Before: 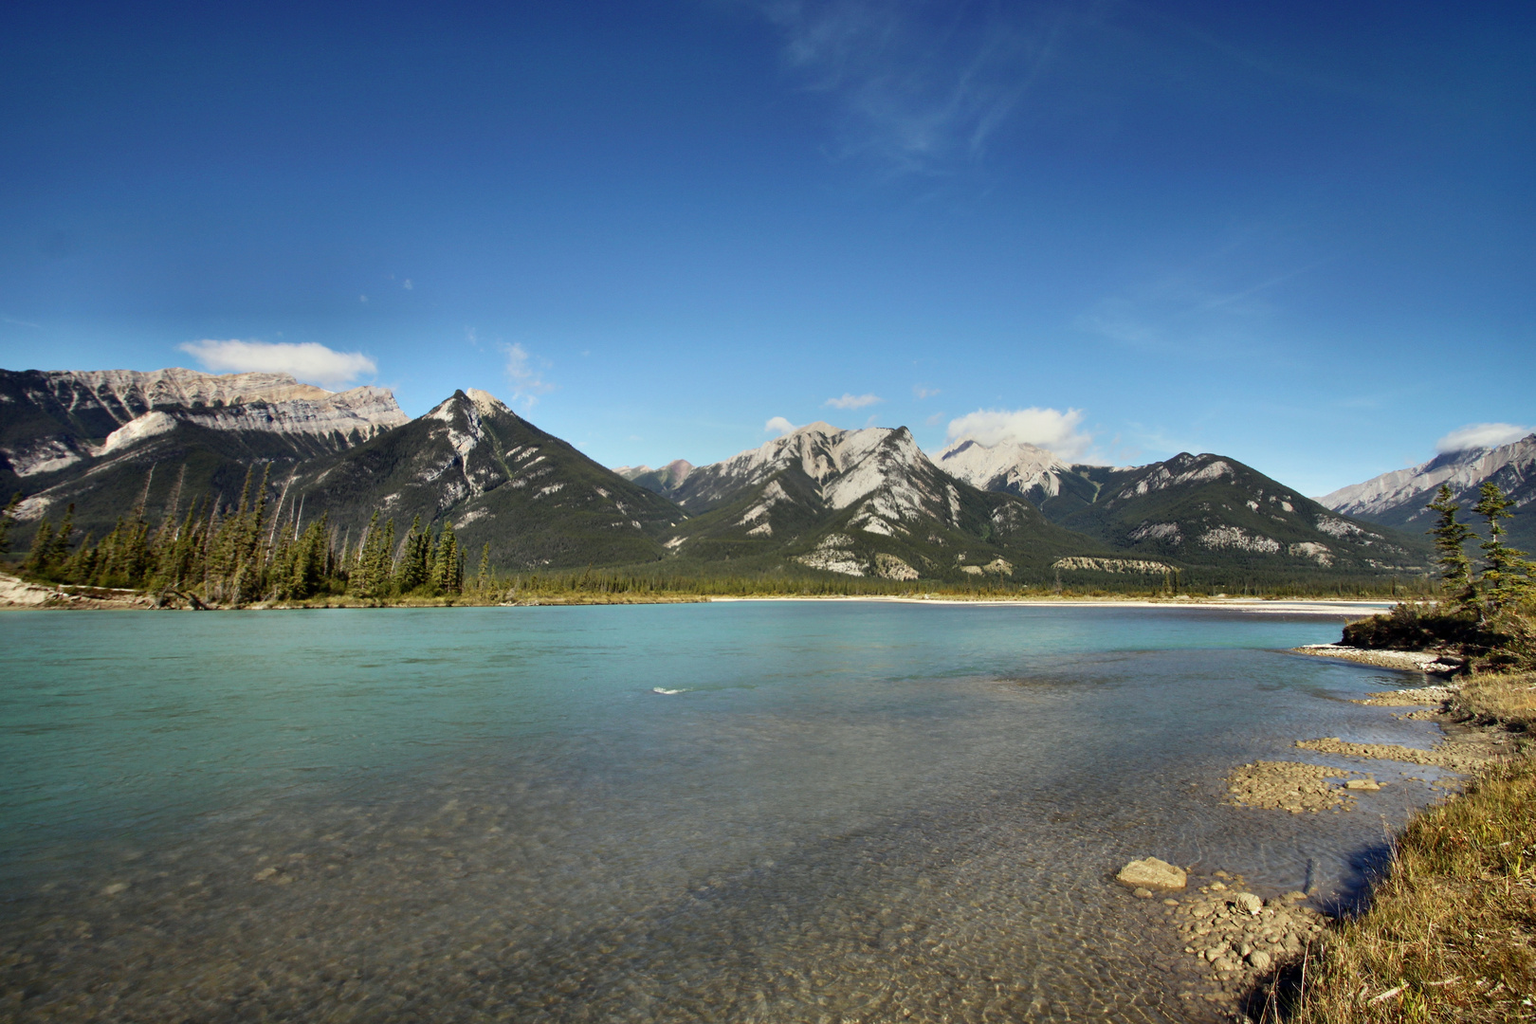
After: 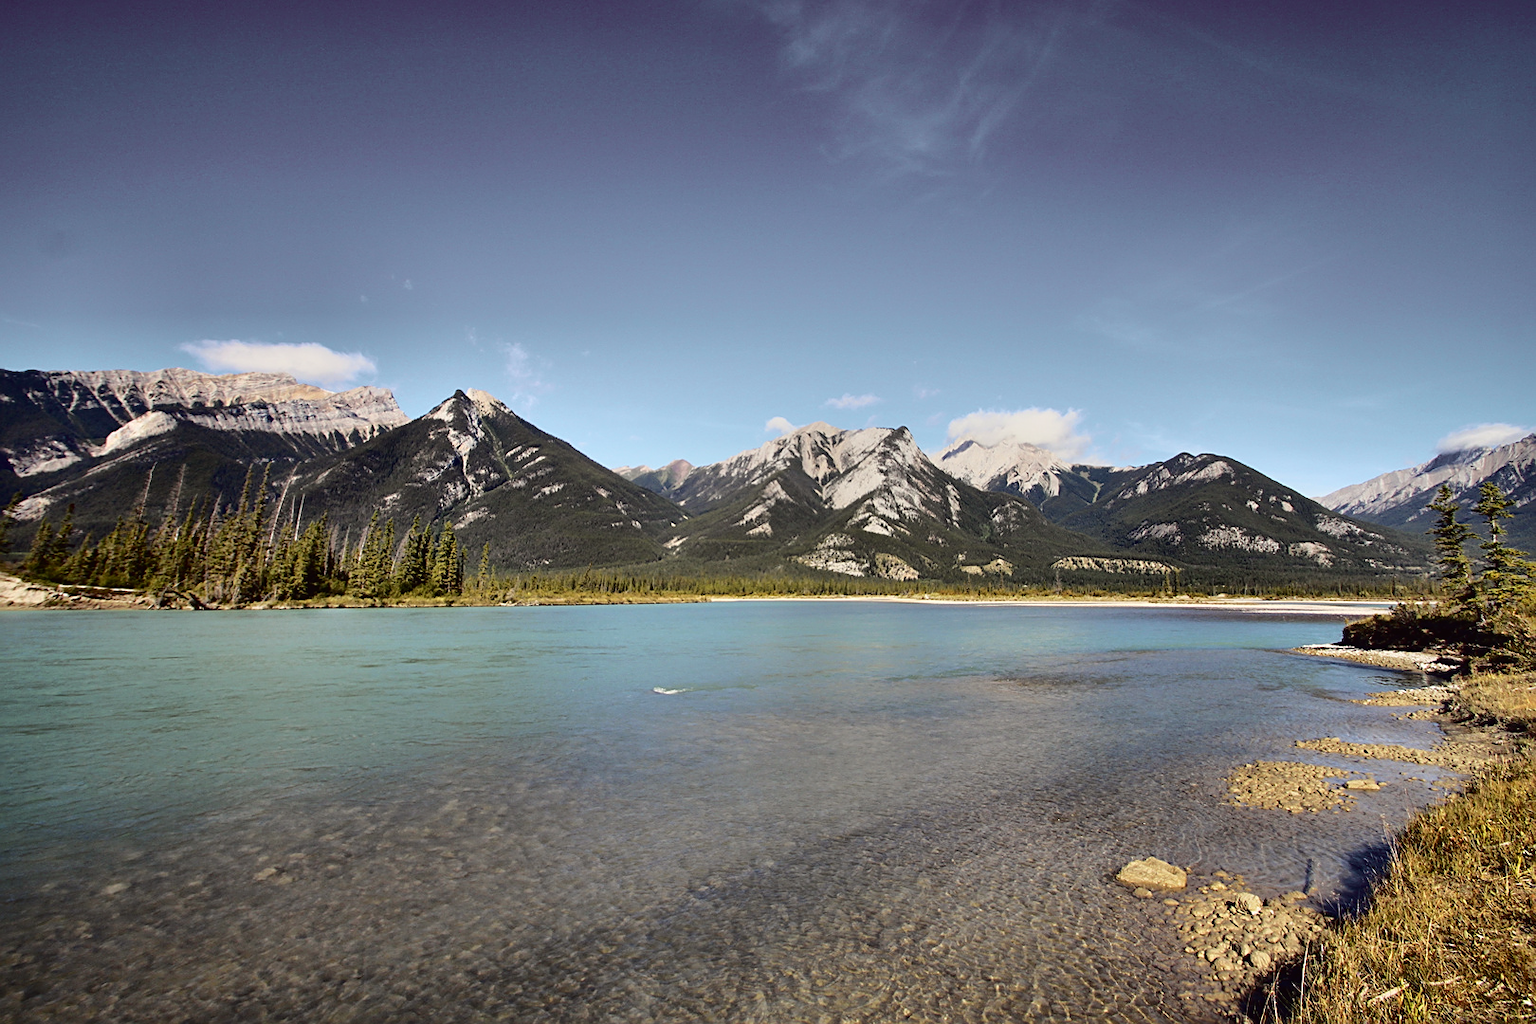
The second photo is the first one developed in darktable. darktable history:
sharpen: radius 1.938
tone curve: curves: ch0 [(0.003, 0.015) (0.104, 0.07) (0.236, 0.218) (0.401, 0.443) (0.495, 0.55) (0.65, 0.68) (0.832, 0.858) (1, 0.977)]; ch1 [(0, 0) (0.161, 0.092) (0.35, 0.33) (0.379, 0.401) (0.45, 0.466) (0.489, 0.499) (0.55, 0.56) (0.621, 0.615) (0.718, 0.734) (1, 1)]; ch2 [(0, 0) (0.369, 0.427) (0.44, 0.434) (0.502, 0.501) (0.557, 0.55) (0.586, 0.59) (1, 1)], color space Lab, independent channels, preserve colors none
